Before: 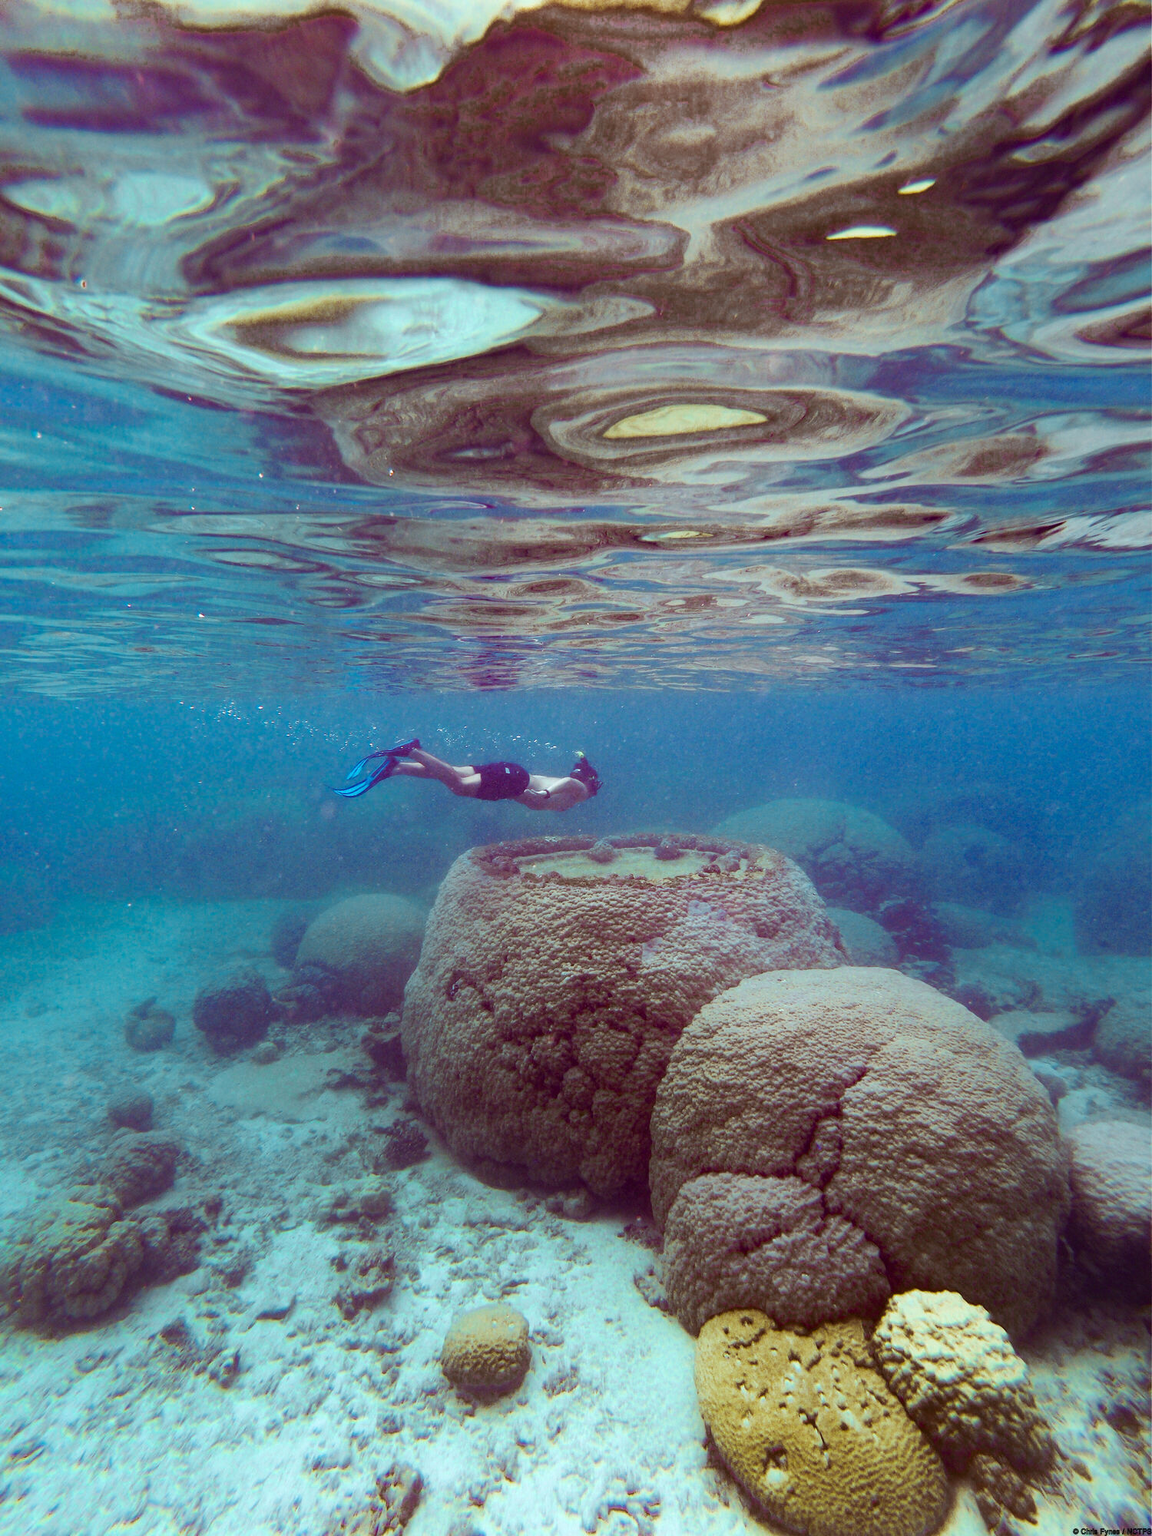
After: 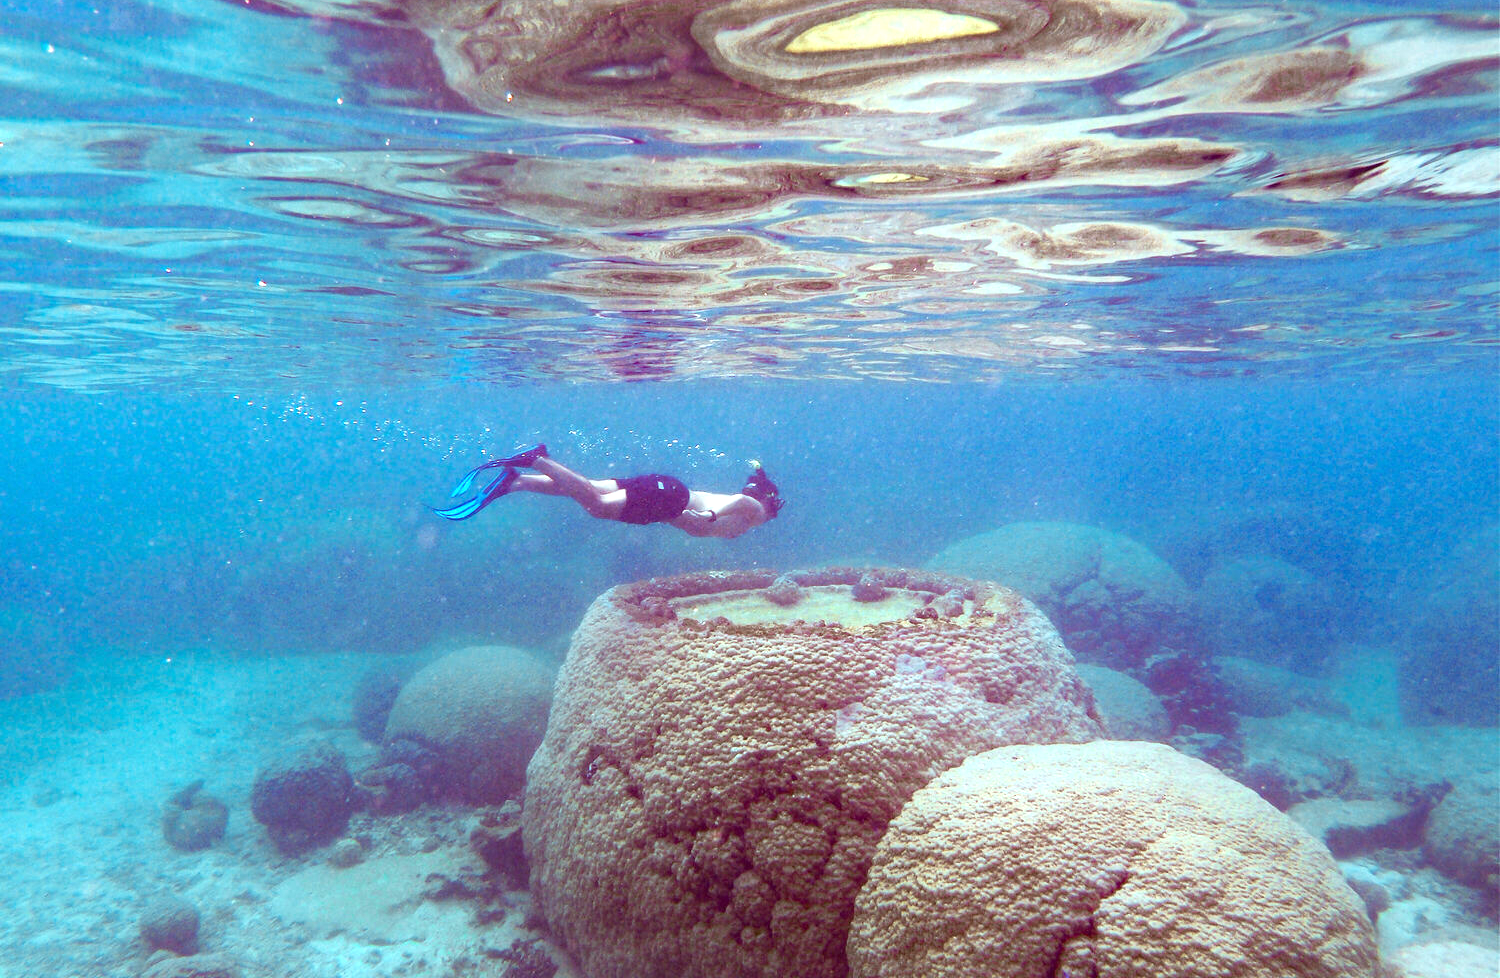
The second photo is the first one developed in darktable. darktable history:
exposure: exposure 0.948 EV, compensate exposure bias true, compensate highlight preservation false
crop and rotate: top 25.924%, bottom 25.128%
